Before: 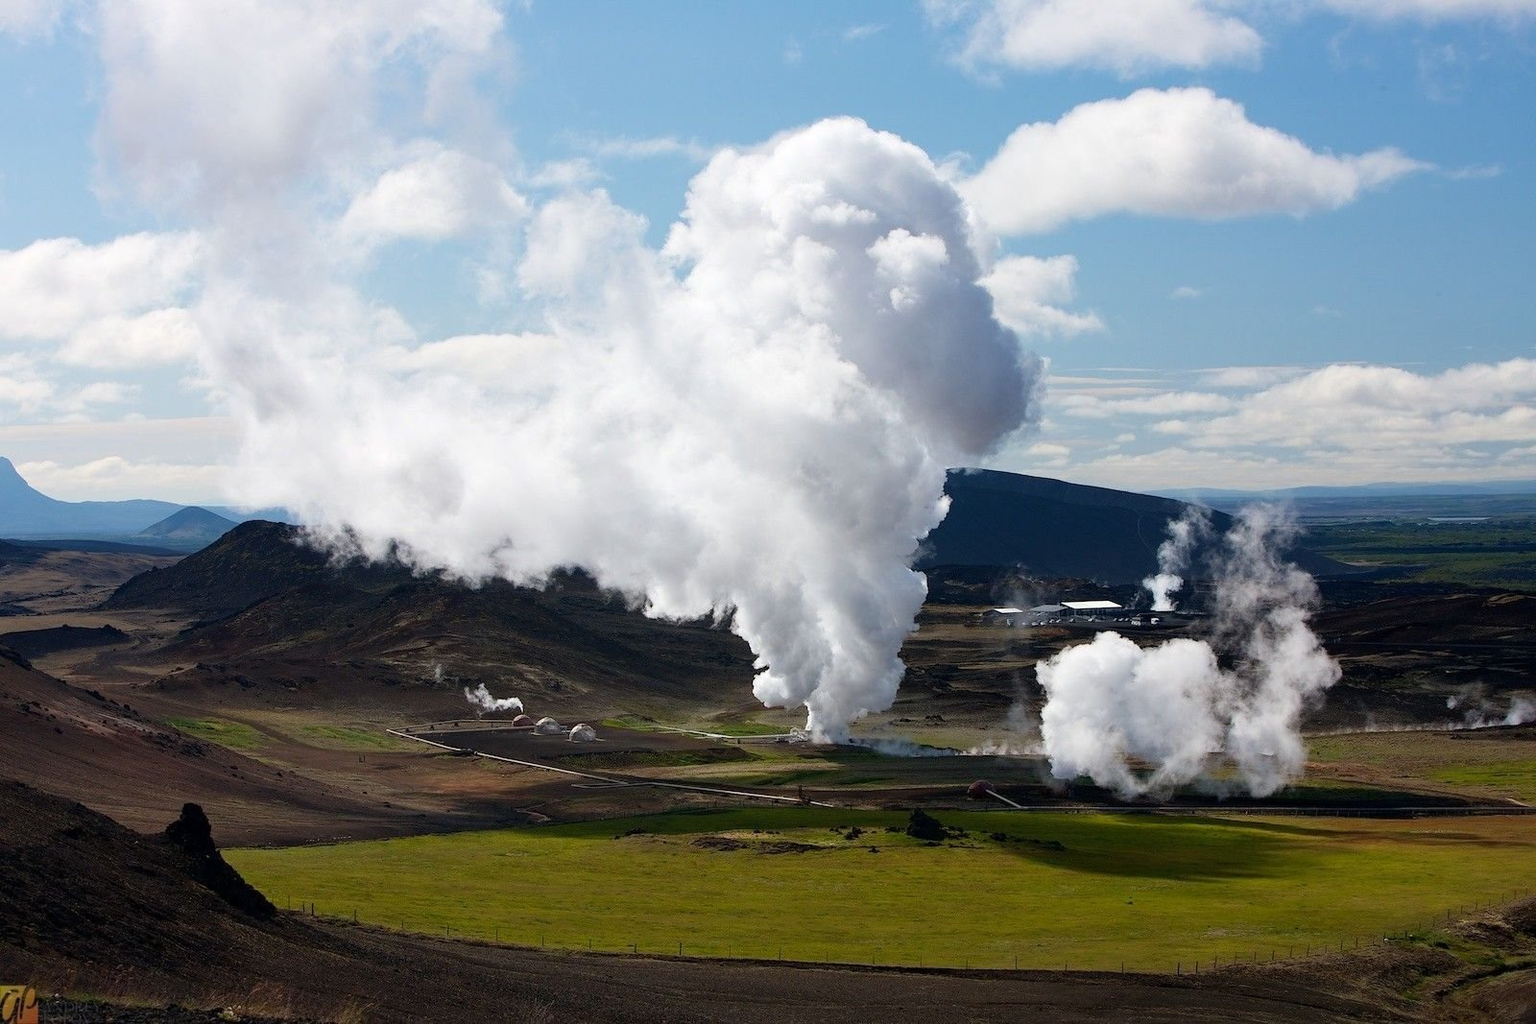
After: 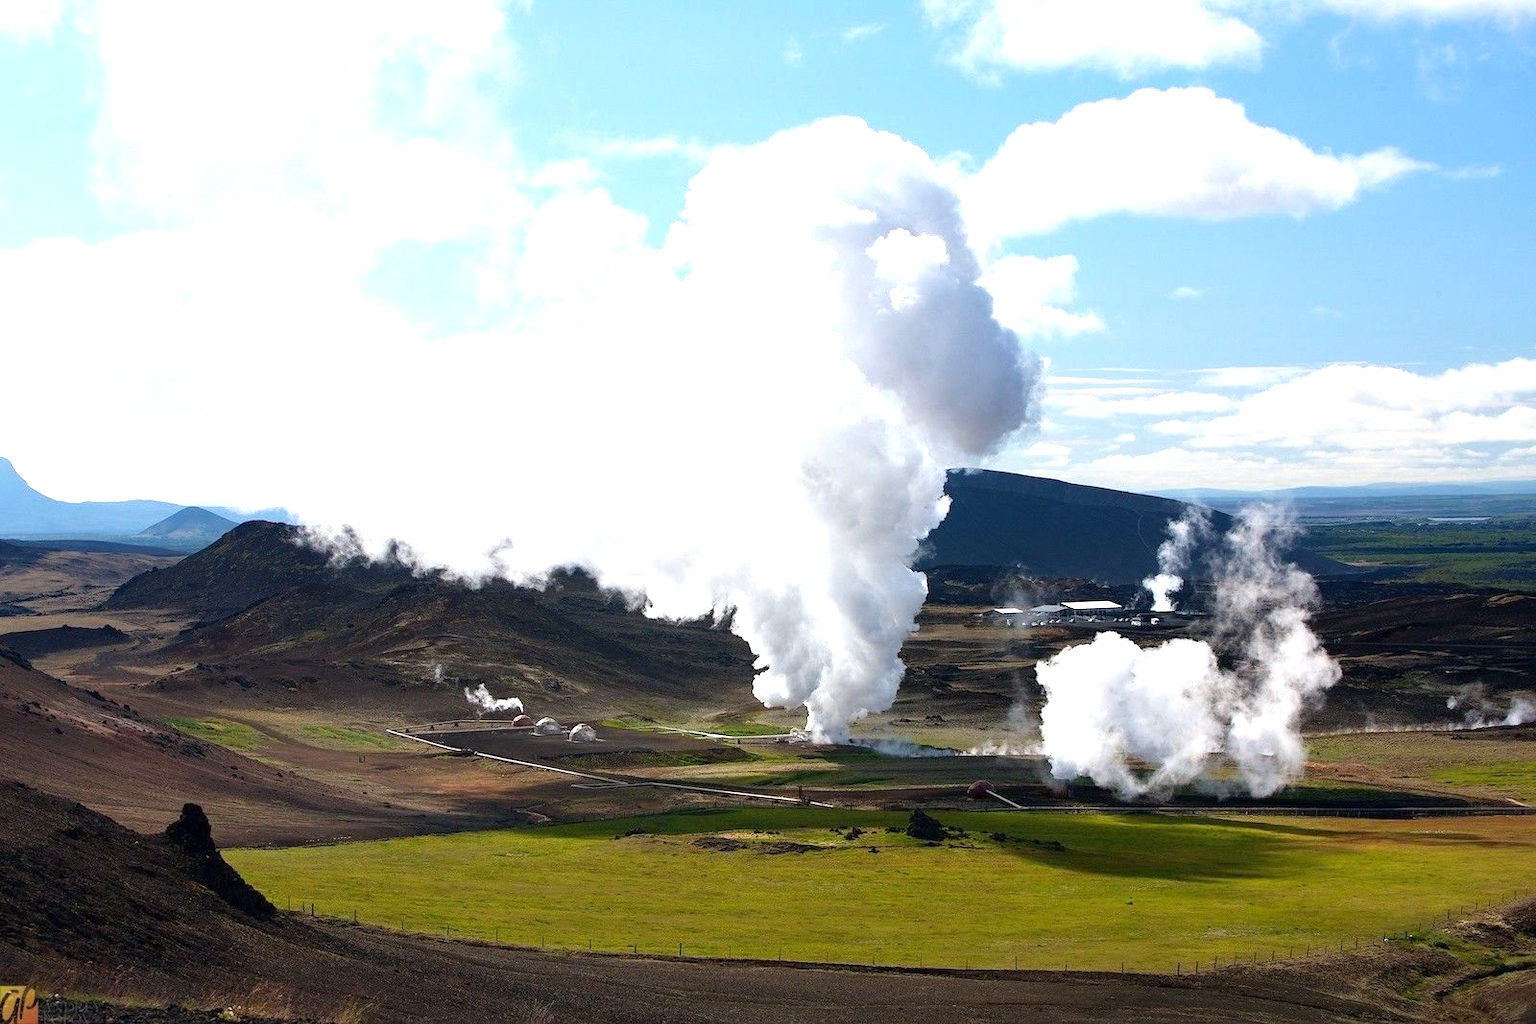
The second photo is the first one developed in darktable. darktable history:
exposure: black level correction 0, exposure 0.895 EV, compensate exposure bias true, compensate highlight preservation false
